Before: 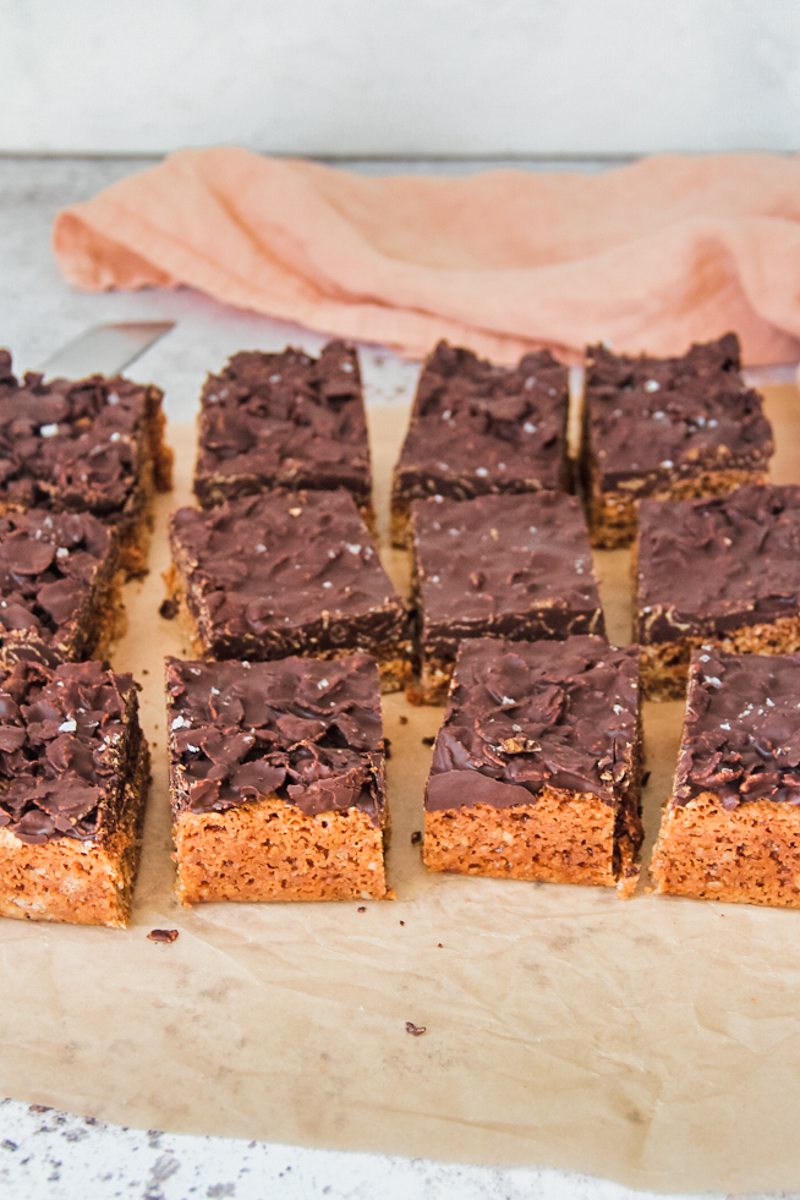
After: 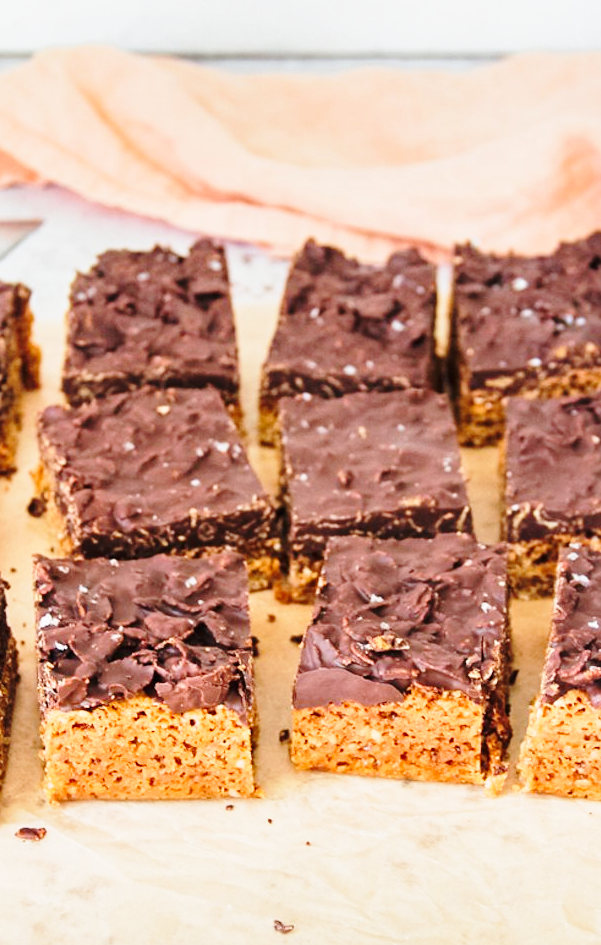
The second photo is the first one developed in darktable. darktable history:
base curve: curves: ch0 [(0, 0) (0.028, 0.03) (0.121, 0.232) (0.46, 0.748) (0.859, 0.968) (1, 1)], preserve colors none
crop: left 16.622%, top 8.546%, right 8.22%, bottom 12.679%
